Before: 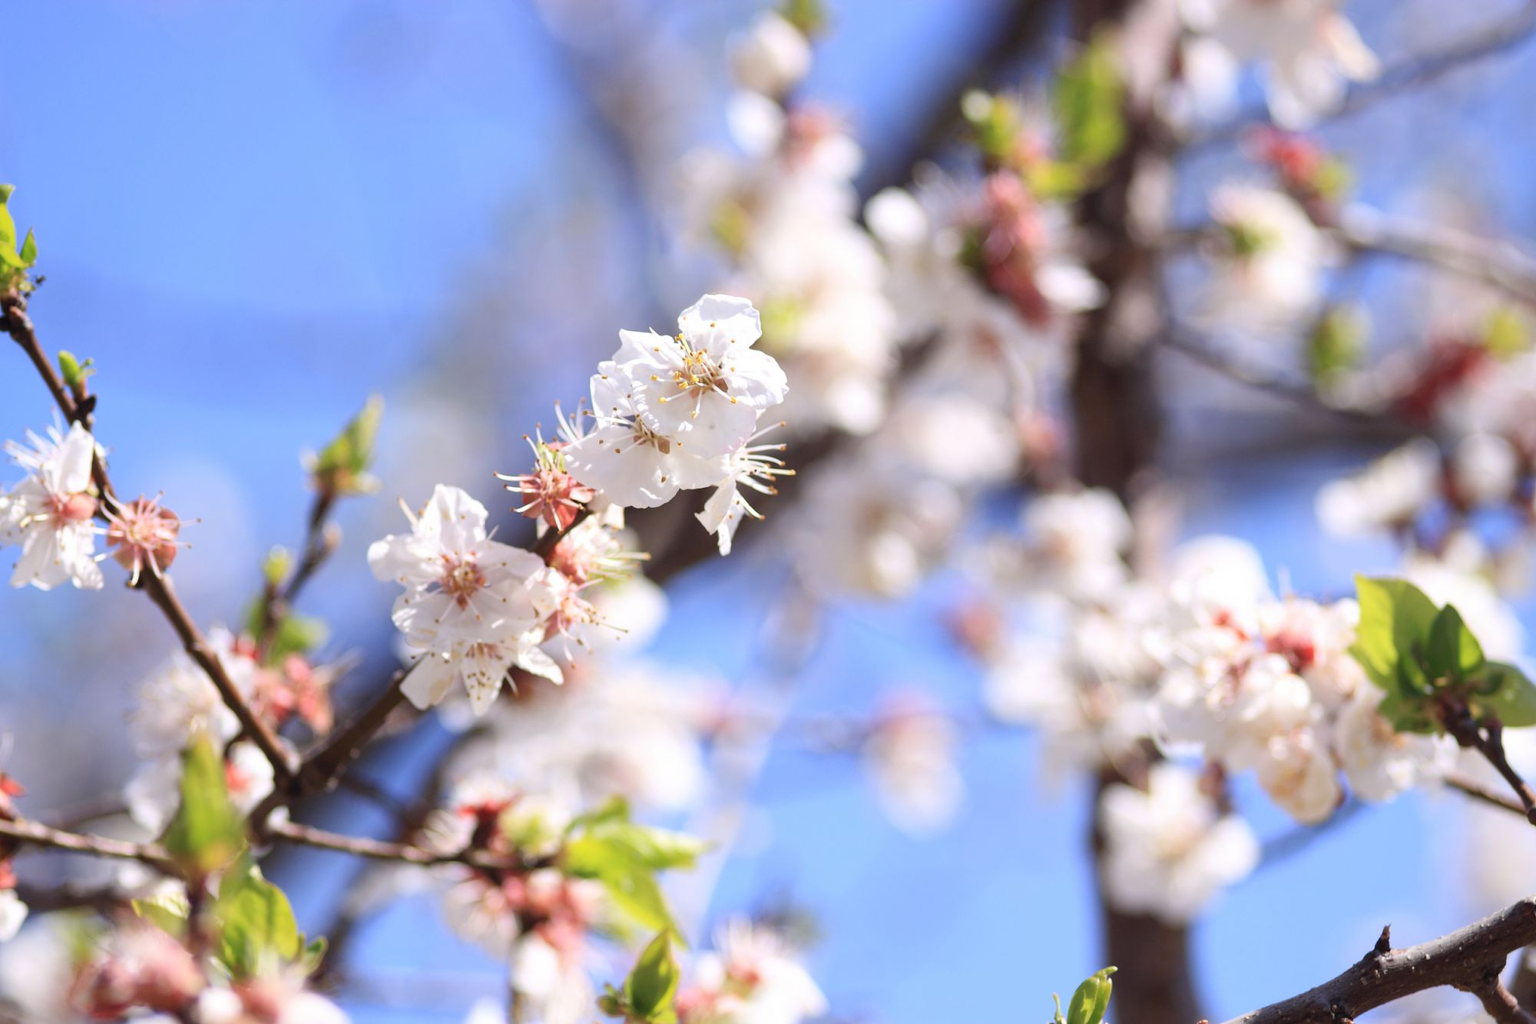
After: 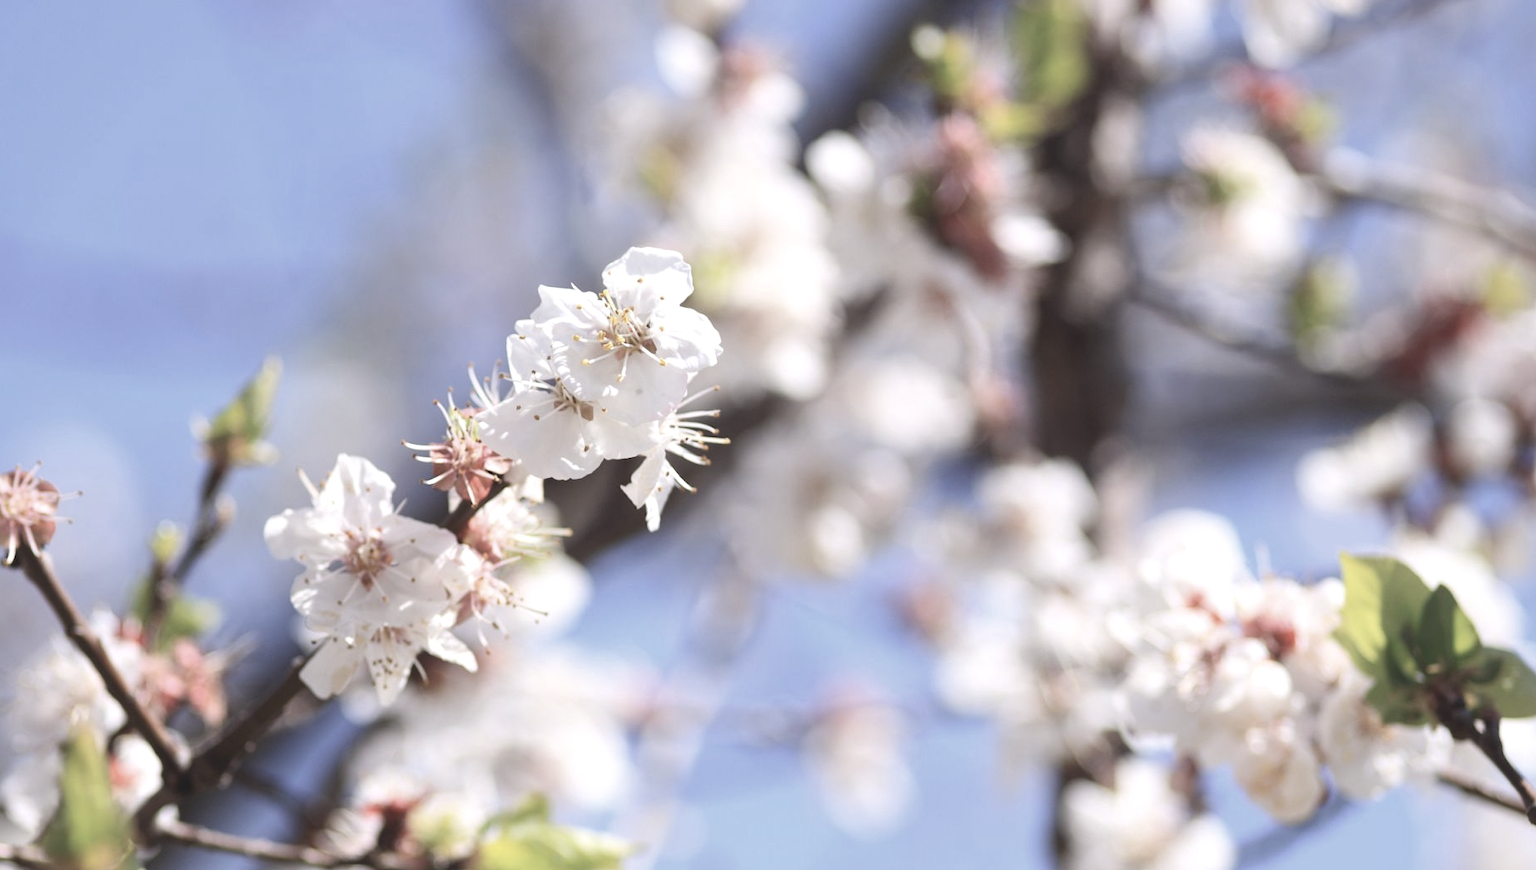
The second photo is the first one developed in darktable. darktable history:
crop: left 8.196%, top 6.618%, bottom 15.232%
color correction: highlights b* 0.011, saturation 0.561
exposure: black level correction -0.007, exposure 0.069 EV, compensate exposure bias true, compensate highlight preservation false
tone equalizer: smoothing 1
